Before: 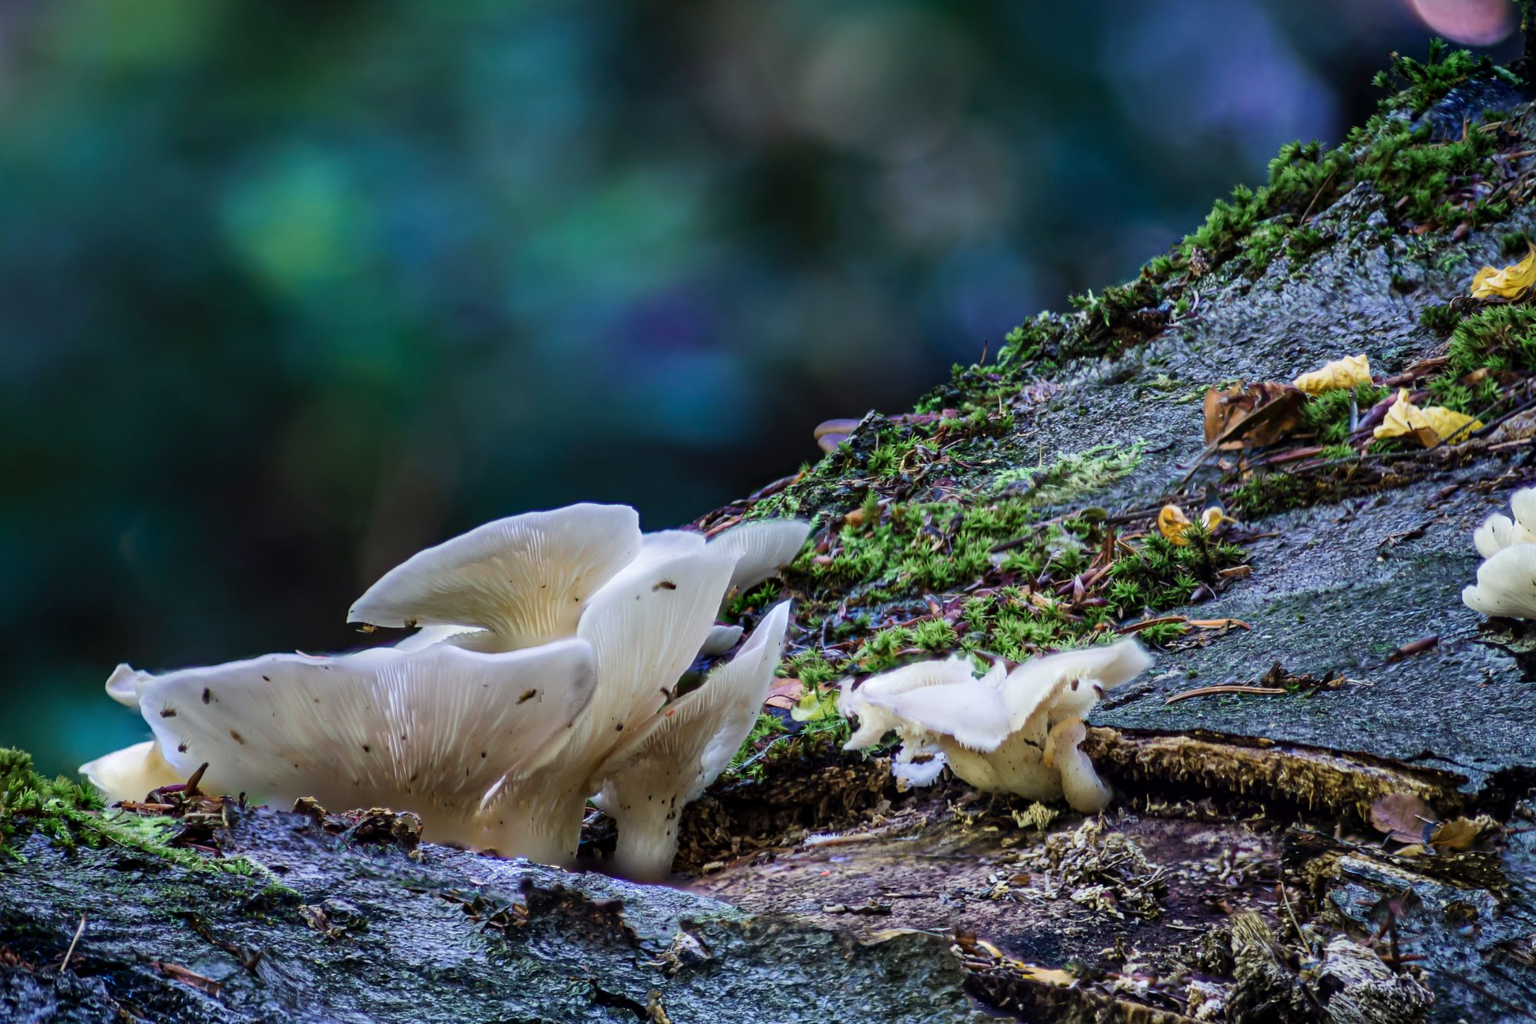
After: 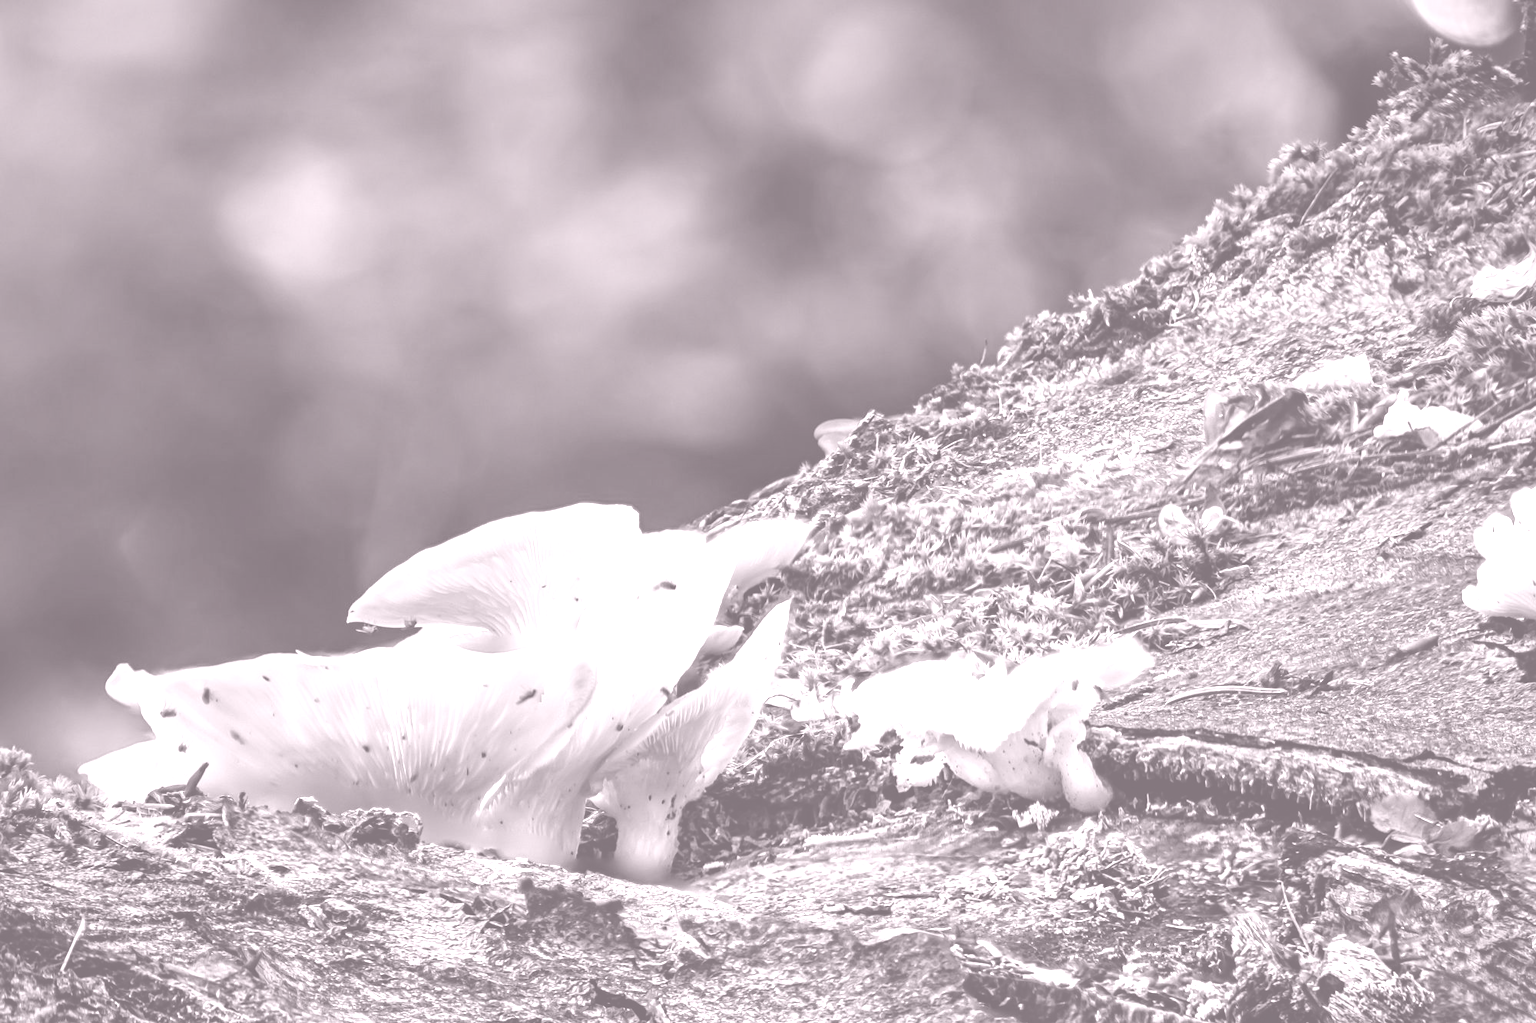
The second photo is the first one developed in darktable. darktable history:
colorize: hue 25.2°, saturation 83%, source mix 82%, lightness 79%, version 1
velvia: strength 27%
